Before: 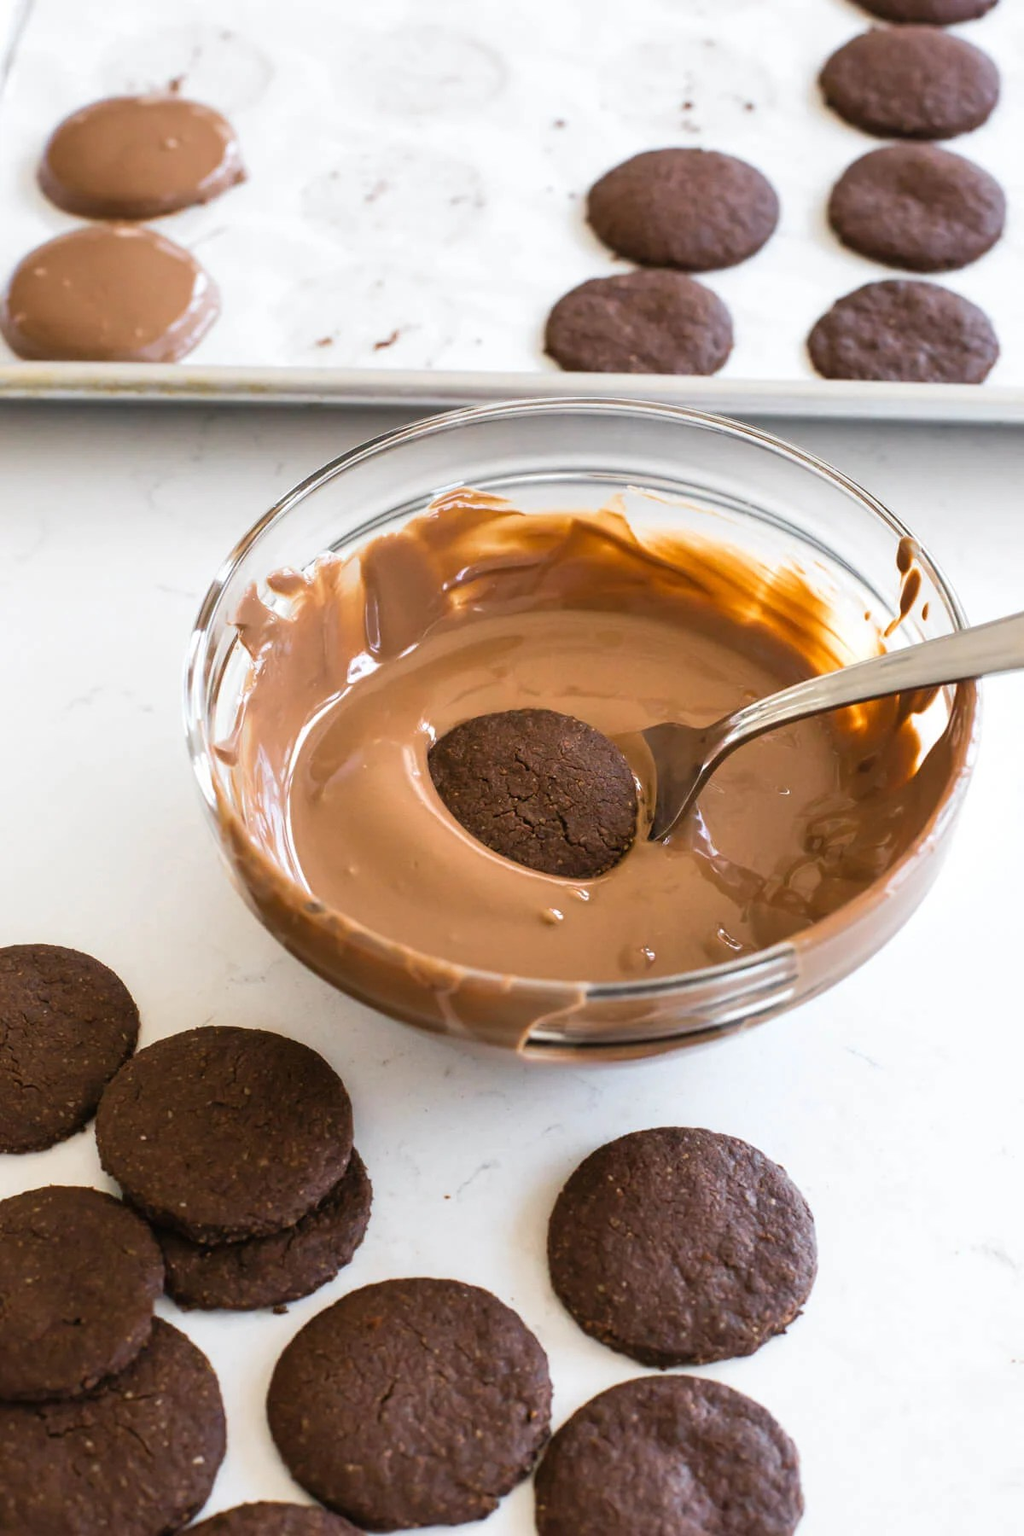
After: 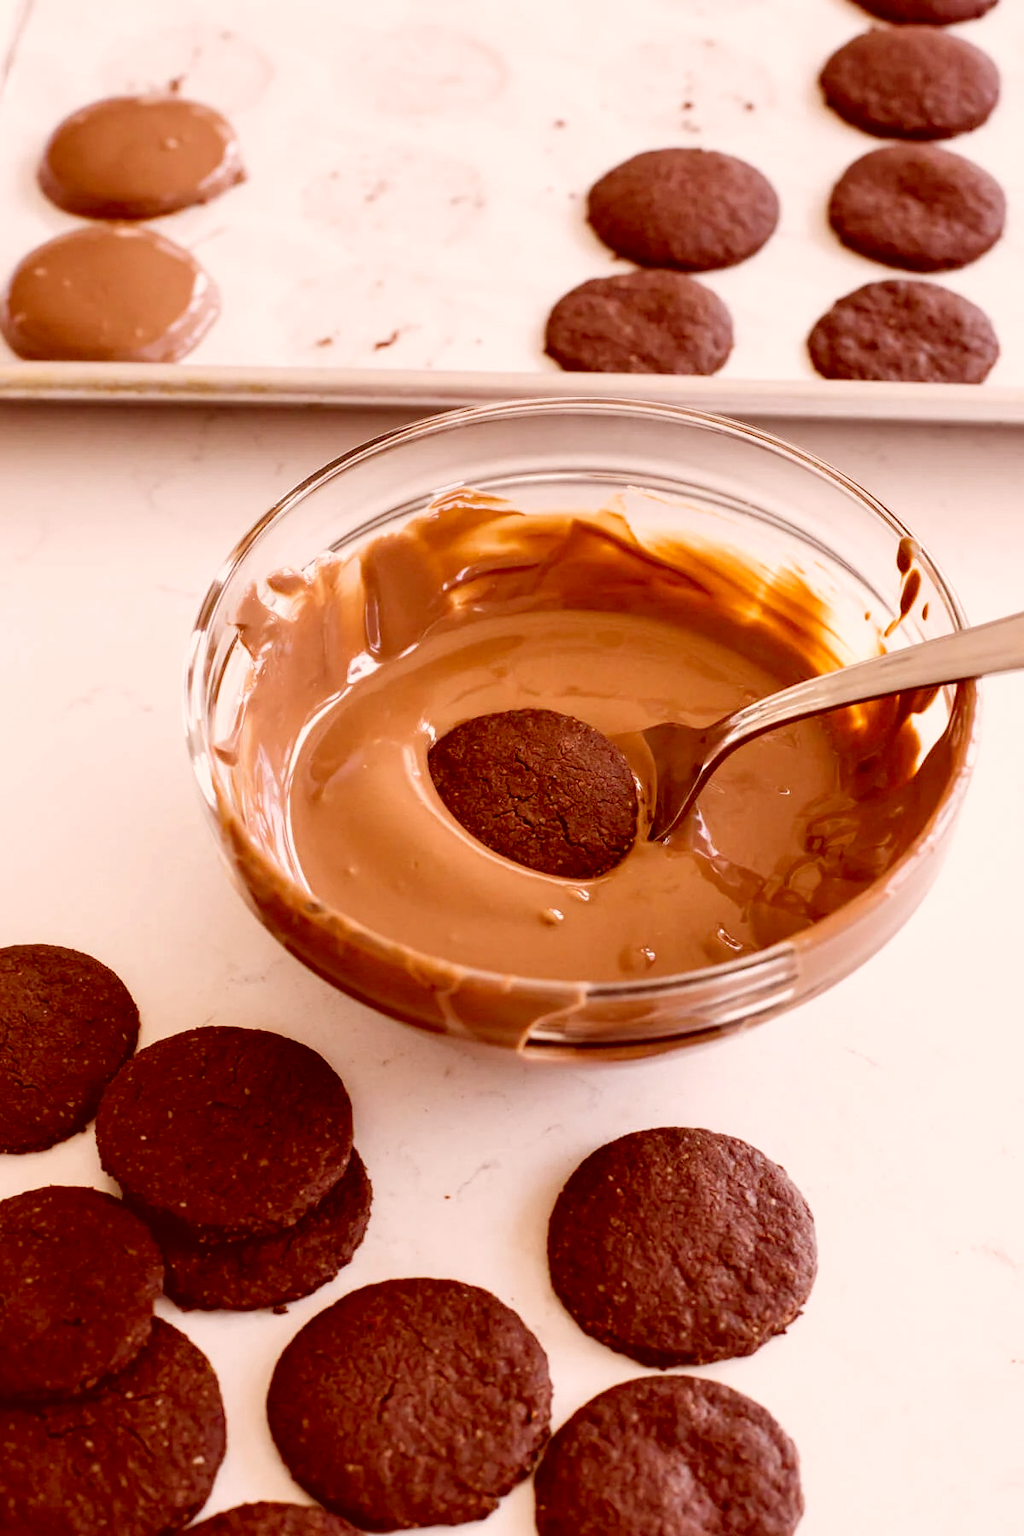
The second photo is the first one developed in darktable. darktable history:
filmic rgb: middle gray luminance 18.33%, black relative exposure -11.58 EV, white relative exposure 2.54 EV, target black luminance 0%, hardness 8.43, latitude 98.75%, contrast 1.083, shadows ↔ highlights balance 0.32%, add noise in highlights 0.001, preserve chrominance no, color science v3 (2019), use custom middle-gray values true, contrast in highlights soft
haze removal: compatibility mode true
color correction: highlights a* 9.09, highlights b* 8.55, shadows a* 39.36, shadows b* 39.31, saturation 0.82
